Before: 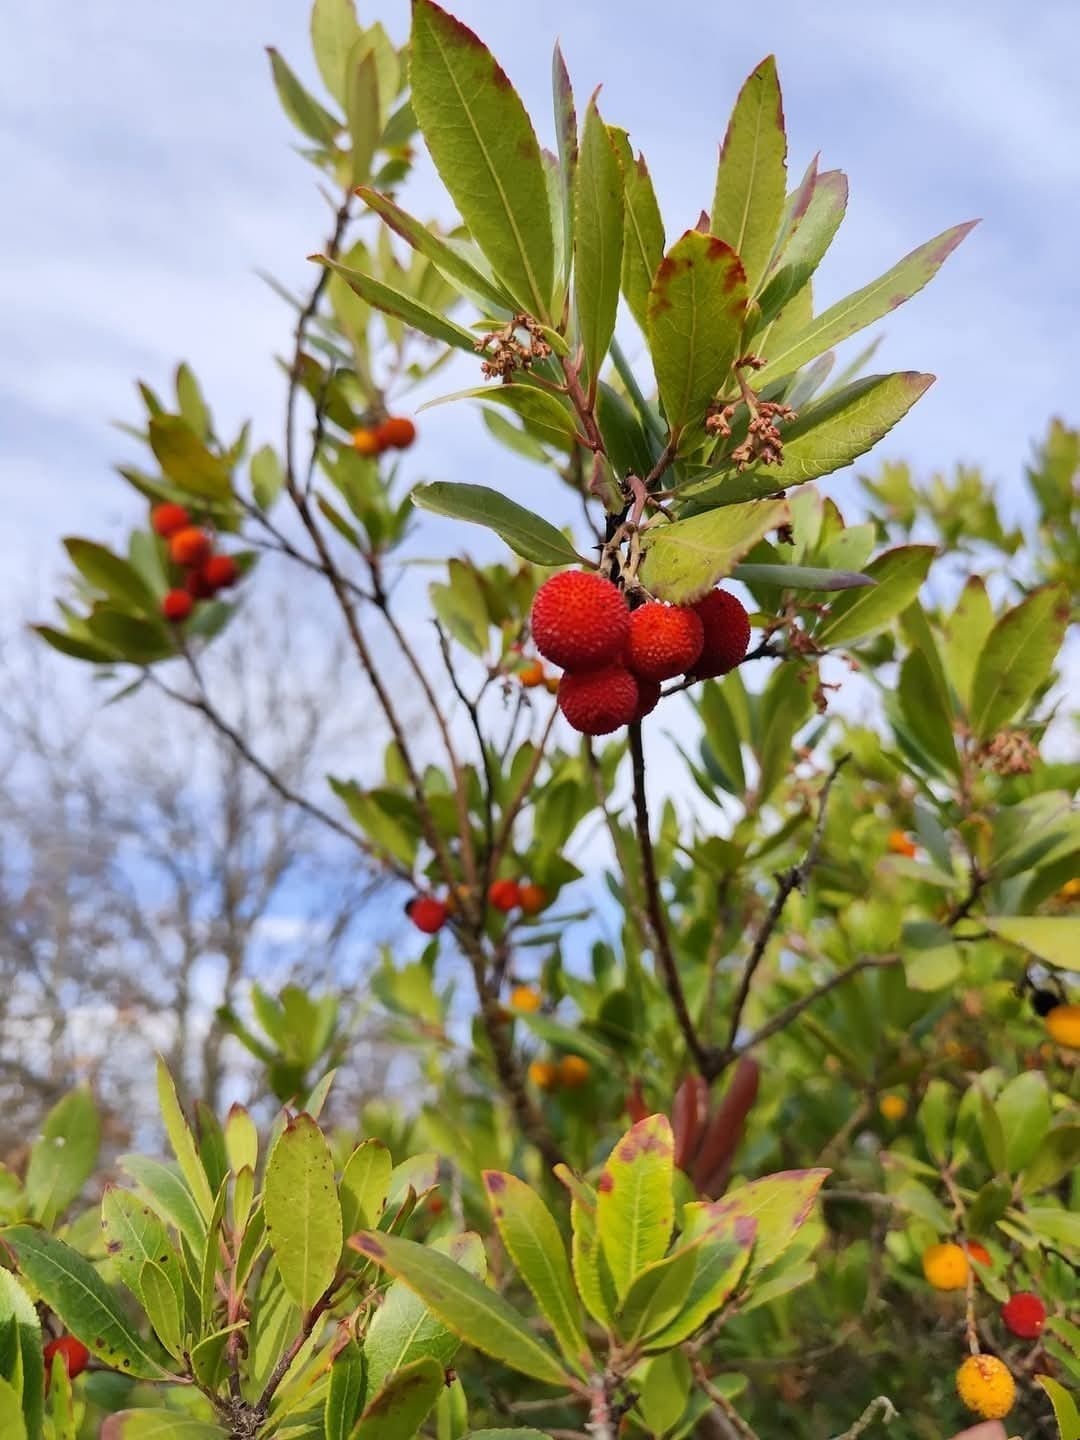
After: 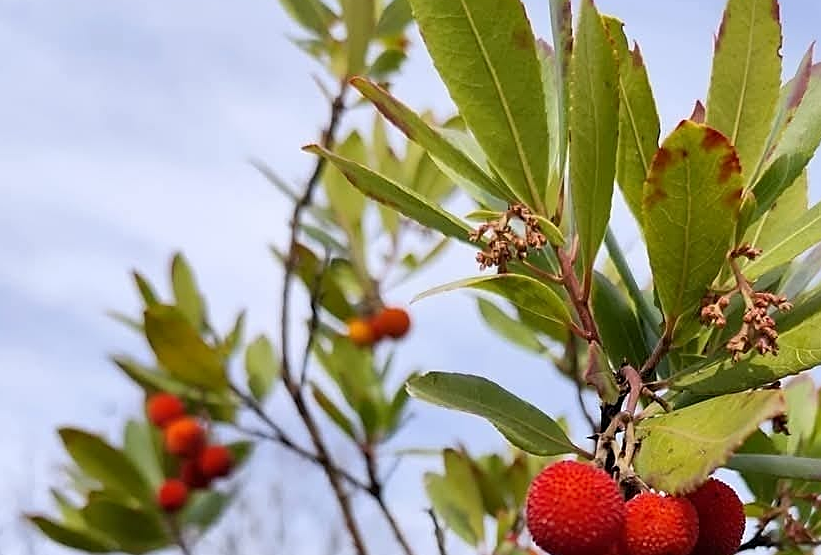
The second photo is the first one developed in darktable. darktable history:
sharpen: on, module defaults
crop: left 0.527%, top 7.645%, right 23.428%, bottom 53.756%
exposure: black level correction 0.001, compensate exposure bias true, compensate highlight preservation false
